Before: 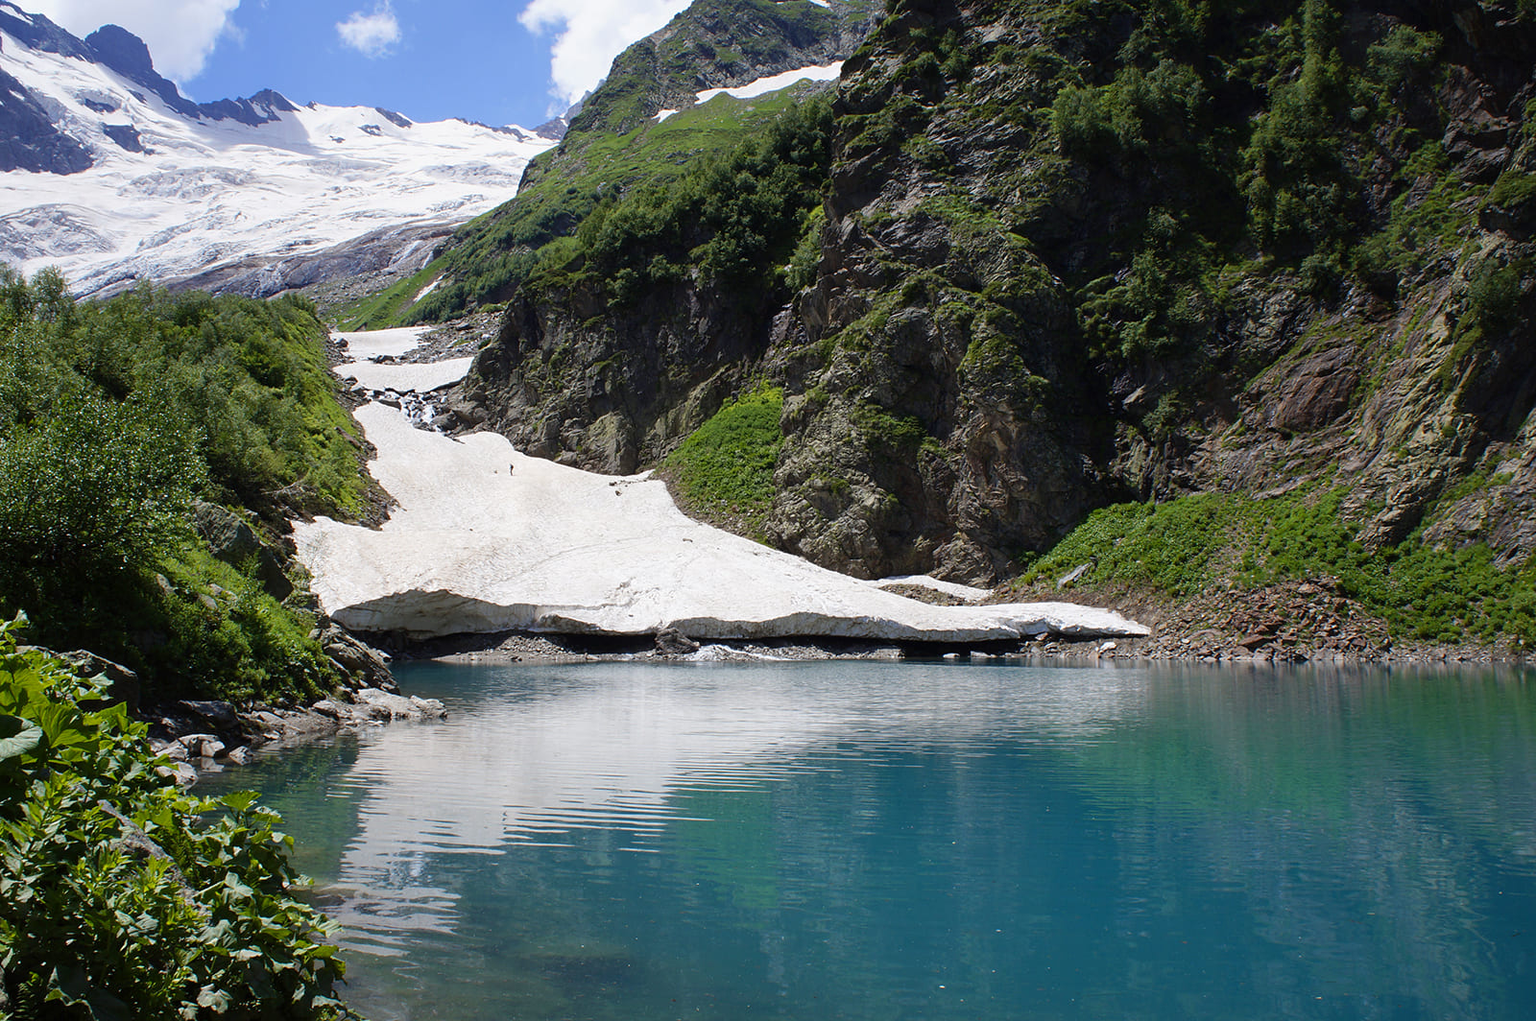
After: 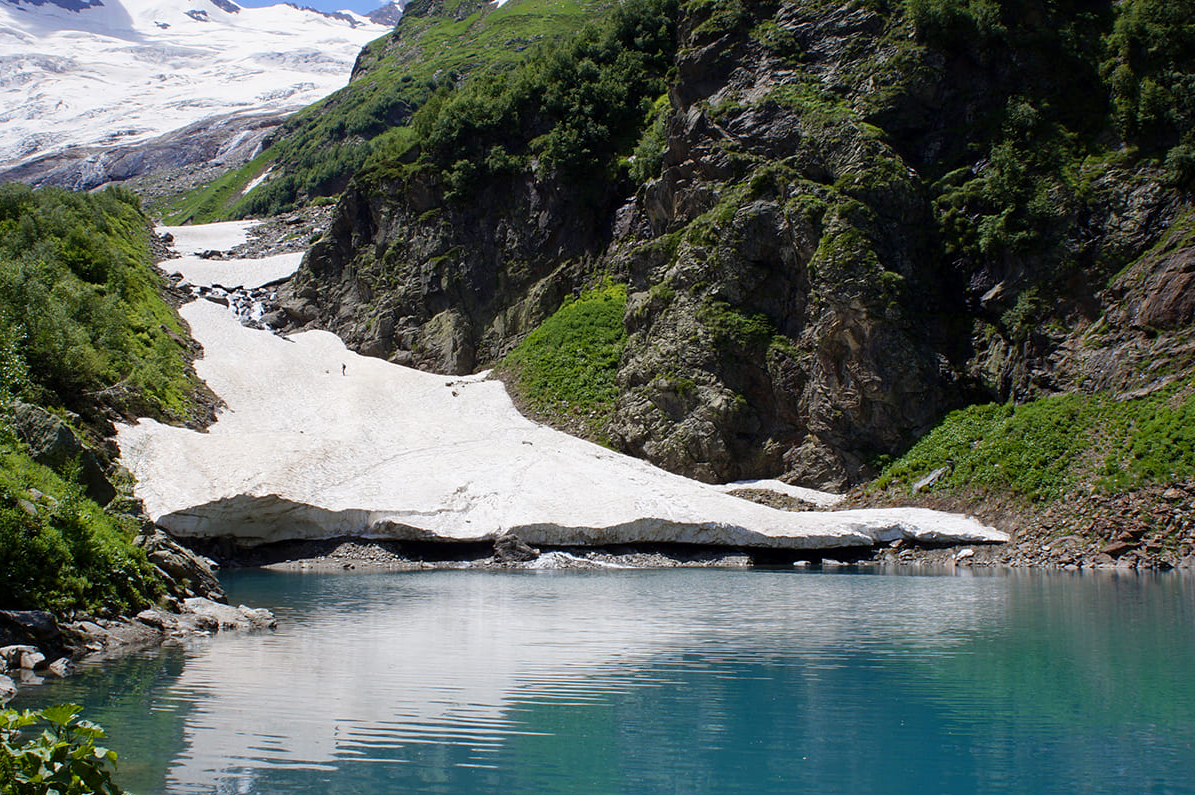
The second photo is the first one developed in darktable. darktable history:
crop and rotate: left 11.831%, top 11.346%, right 13.429%, bottom 13.899%
color balance: mode lift, gamma, gain (sRGB), lift [0.97, 1, 1, 1], gamma [1.03, 1, 1, 1]
